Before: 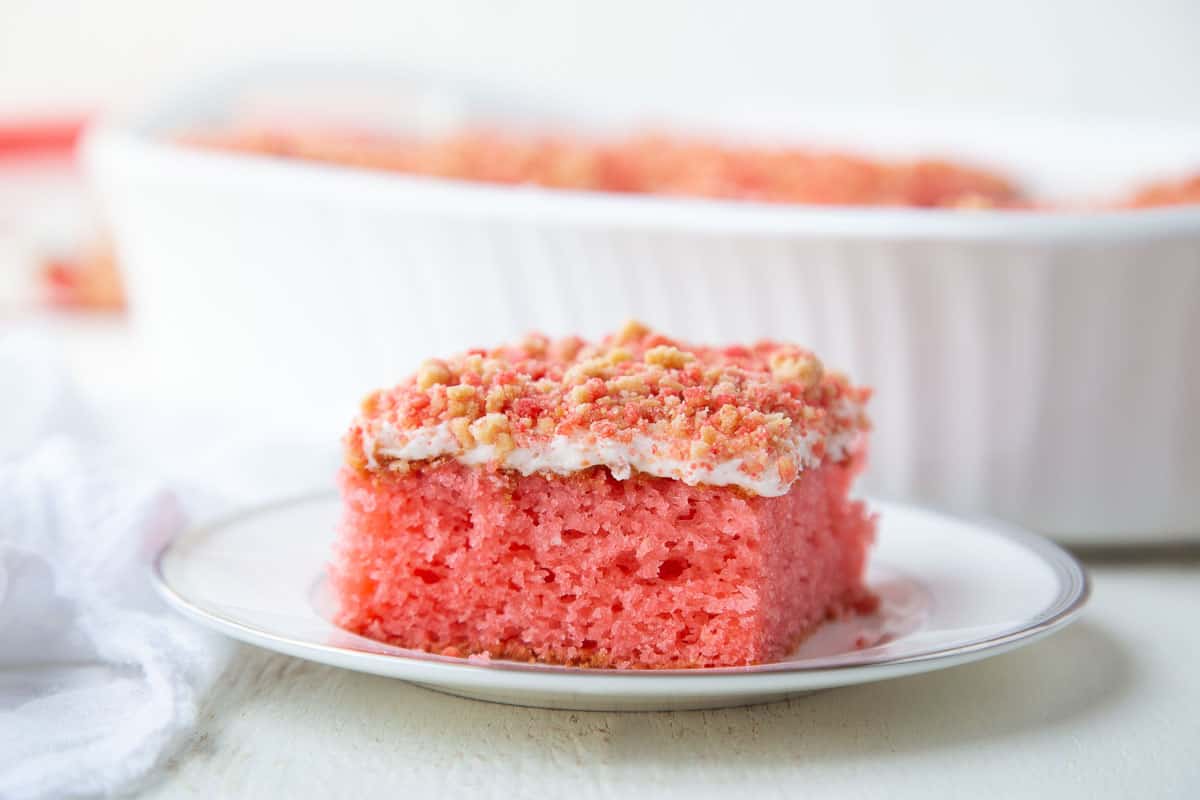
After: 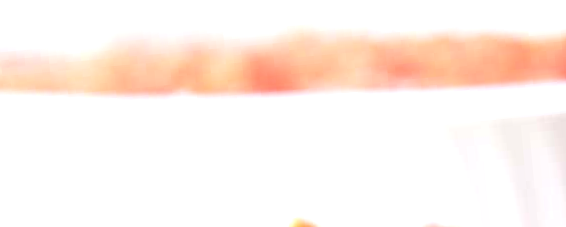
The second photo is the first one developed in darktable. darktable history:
crop: left 28.64%, top 16.832%, right 26.637%, bottom 58.055%
exposure: black level correction -0.002, exposure 0.54 EV, compensate highlight preservation false
rotate and perspective: rotation -5.2°, automatic cropping off
